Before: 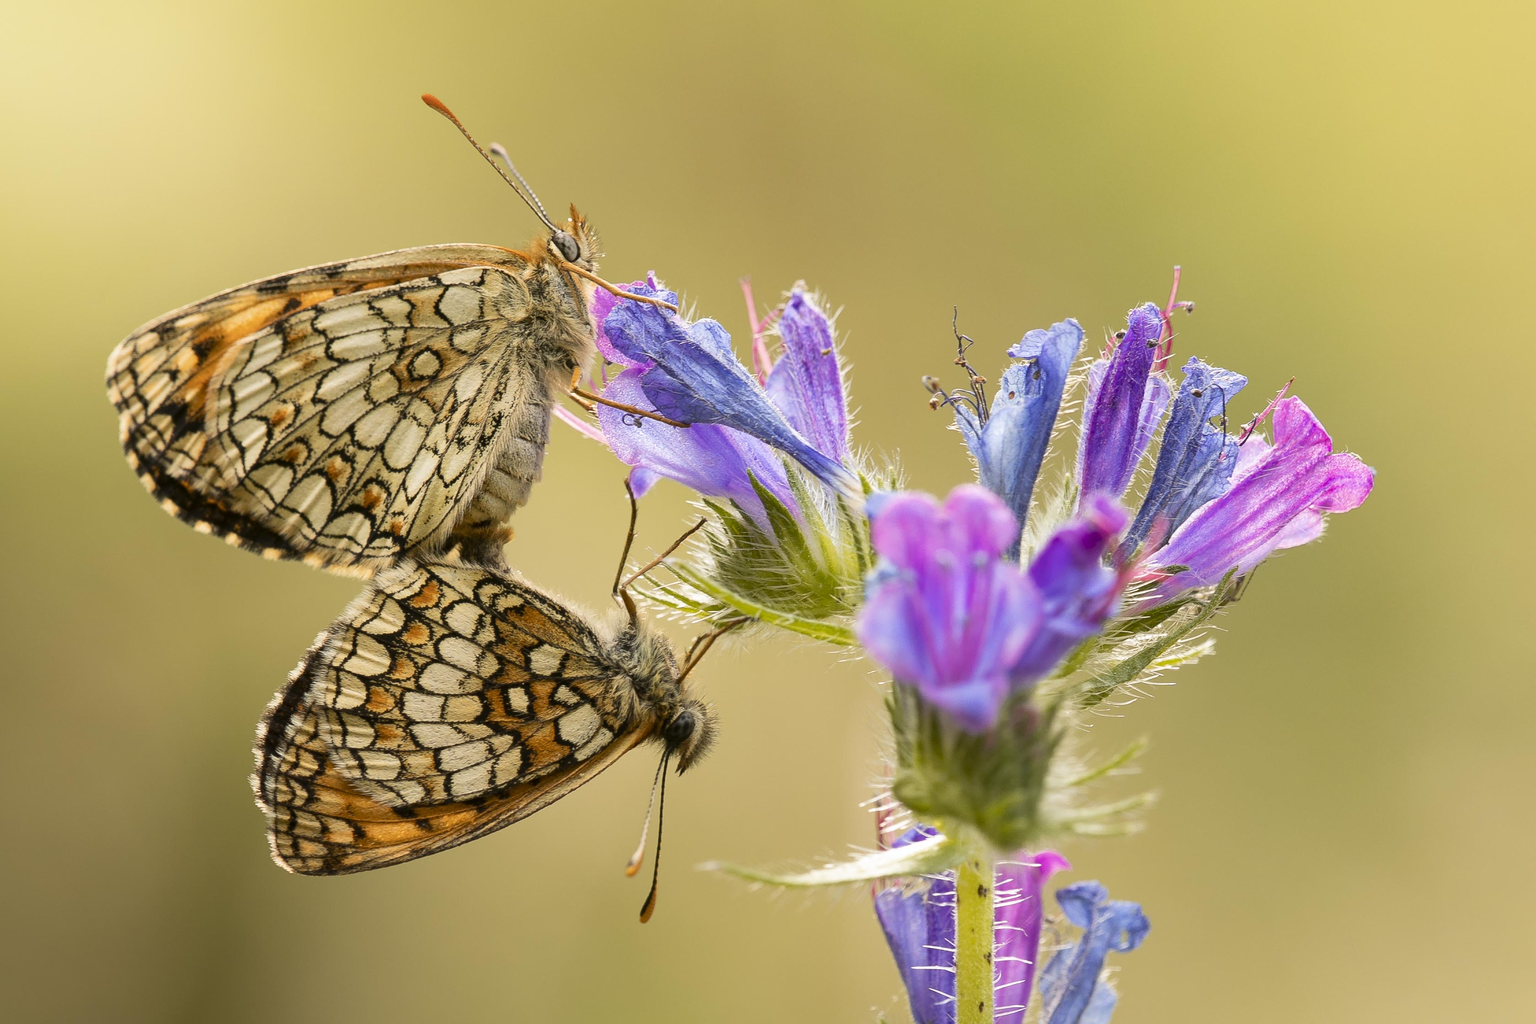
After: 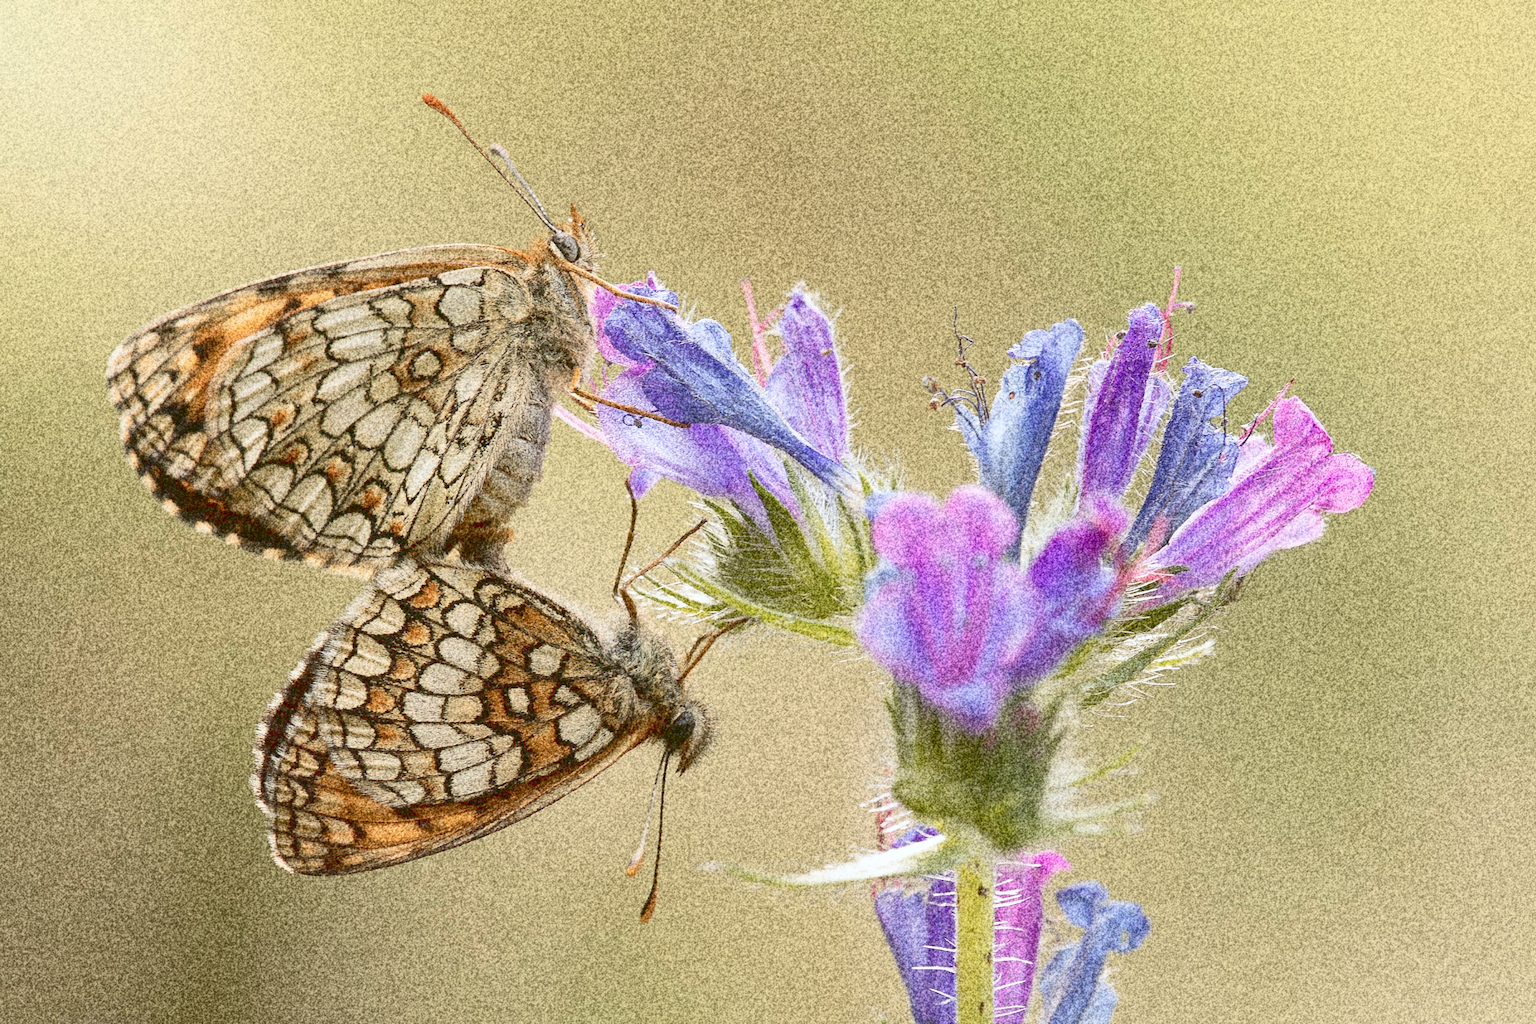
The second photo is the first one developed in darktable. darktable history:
contrast brightness saturation: contrast 0.1, saturation -0.3
exposure: black level correction 0.001, exposure 0.014 EV, compensate highlight preservation false
grain: coarseness 30.02 ISO, strength 100%
white balance: red 0.974, blue 1.044
tone curve: curves: ch0 [(0, 0.137) (1, 1)], color space Lab, linked channels, preserve colors none
